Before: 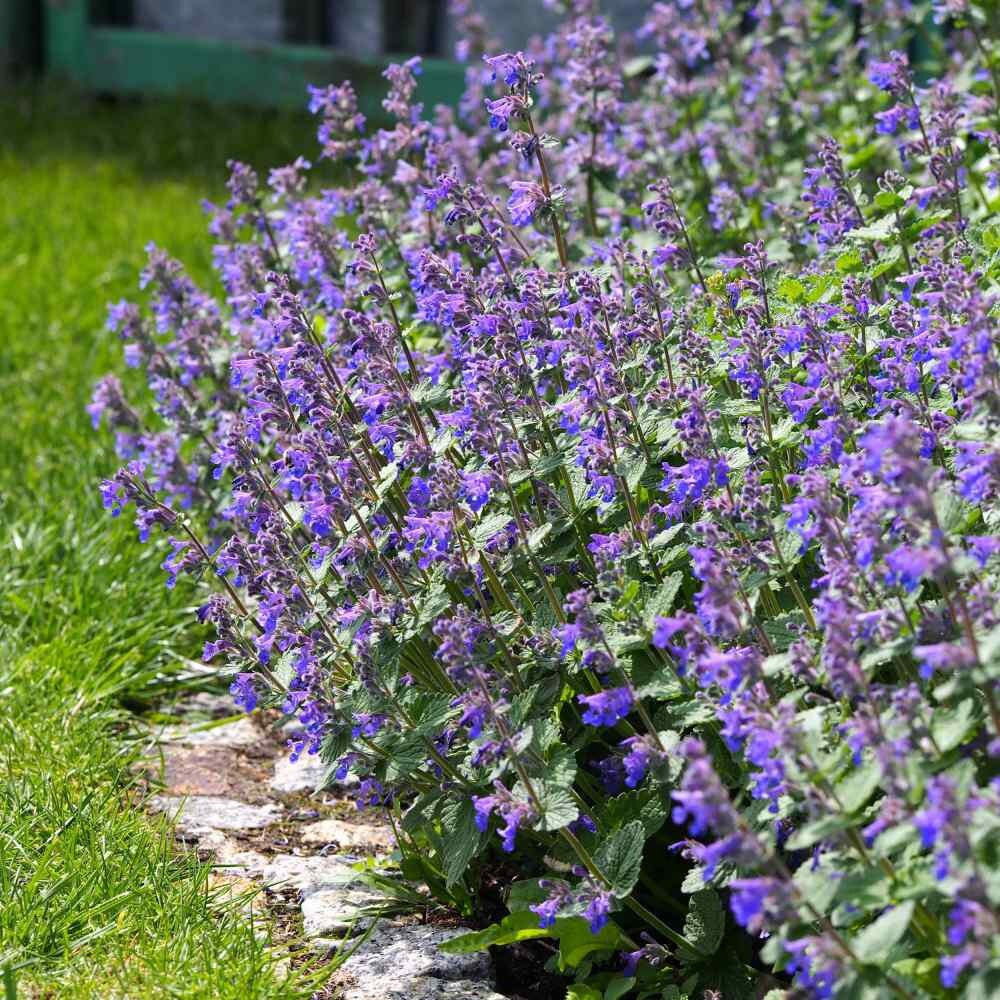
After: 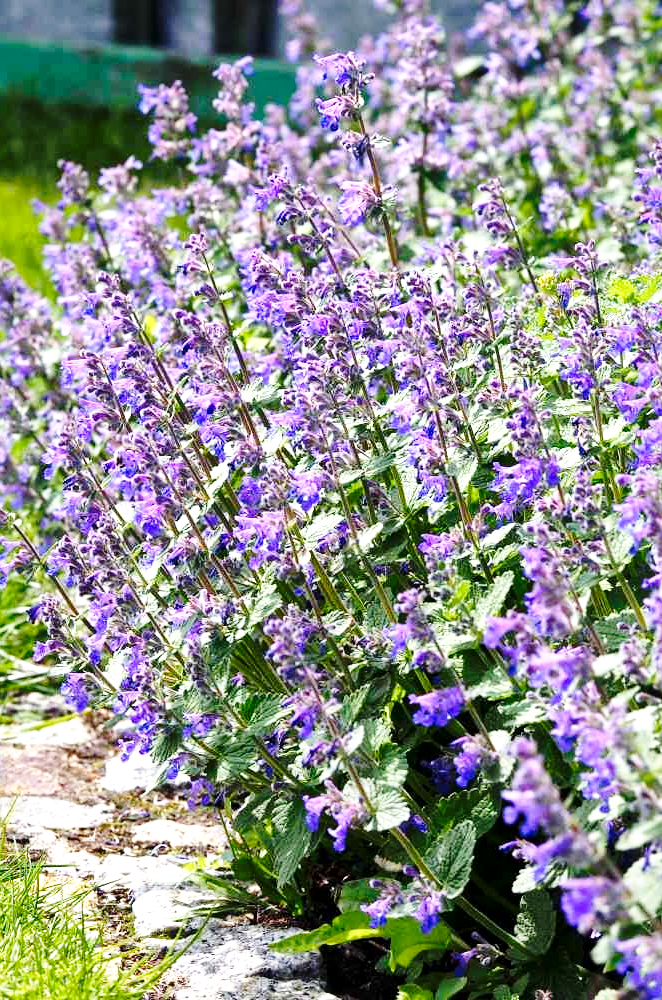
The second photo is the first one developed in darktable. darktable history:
crop: left 16.979%, right 16.747%
base curve: curves: ch0 [(0, 0) (0.032, 0.037) (0.105, 0.228) (0.435, 0.76) (0.856, 0.983) (1, 1)], preserve colors none
local contrast: mode bilateral grid, contrast 21, coarseness 50, detail 150%, midtone range 0.2
